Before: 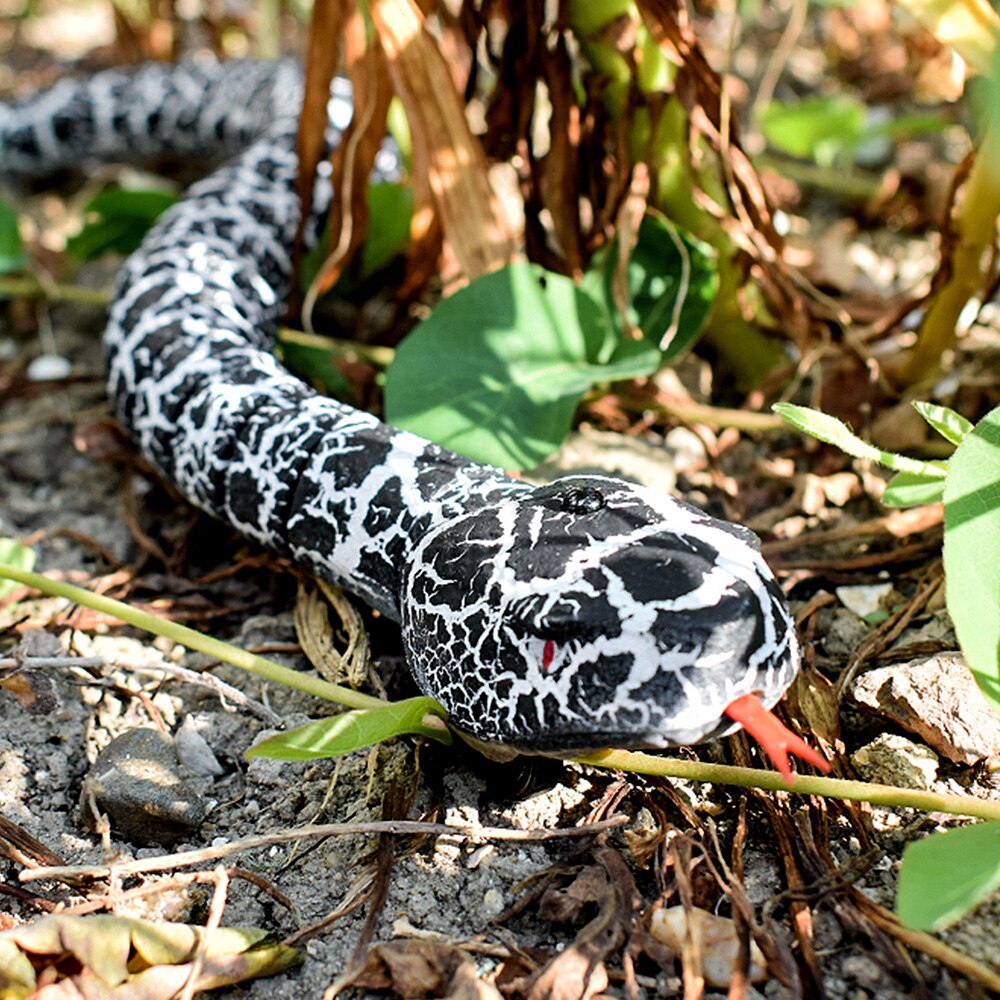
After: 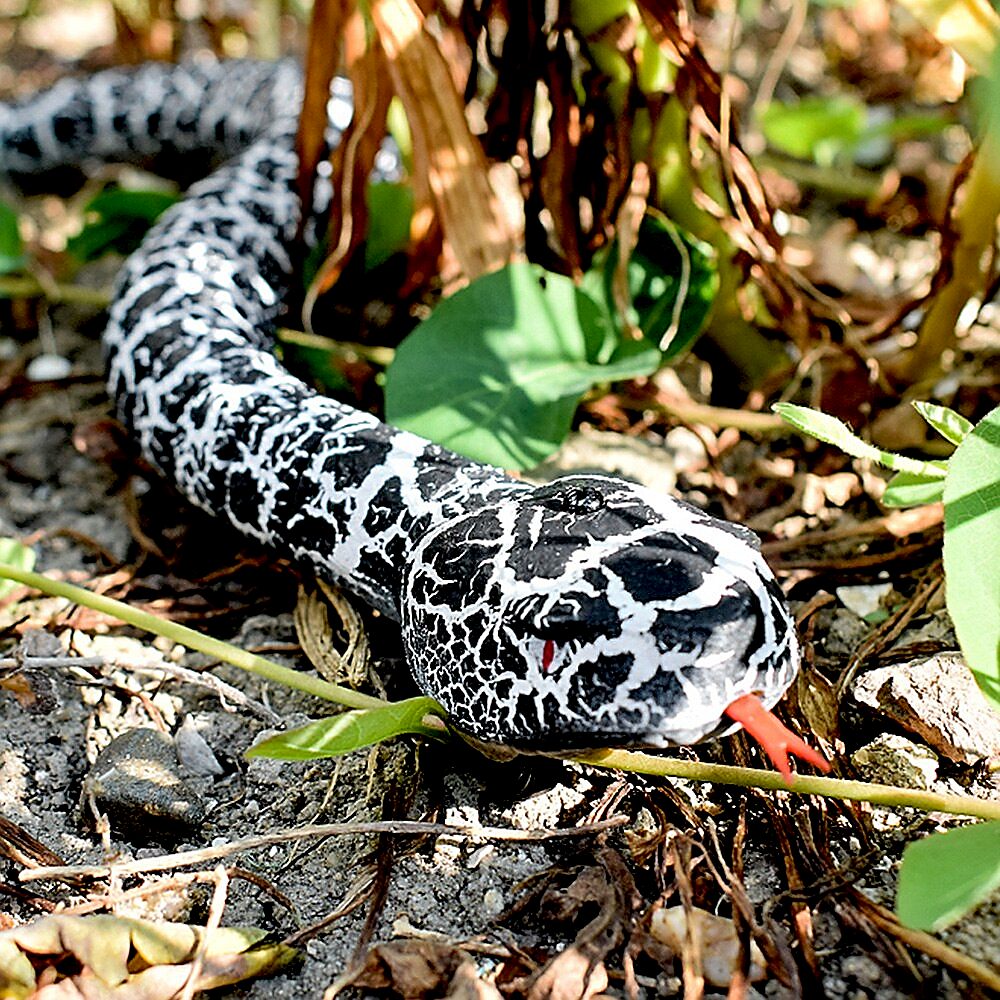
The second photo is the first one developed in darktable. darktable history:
exposure: black level correction 0.017, exposure -0.006 EV, compensate highlight preservation false
sharpen: radius 1.348, amount 1.253, threshold 0.688
